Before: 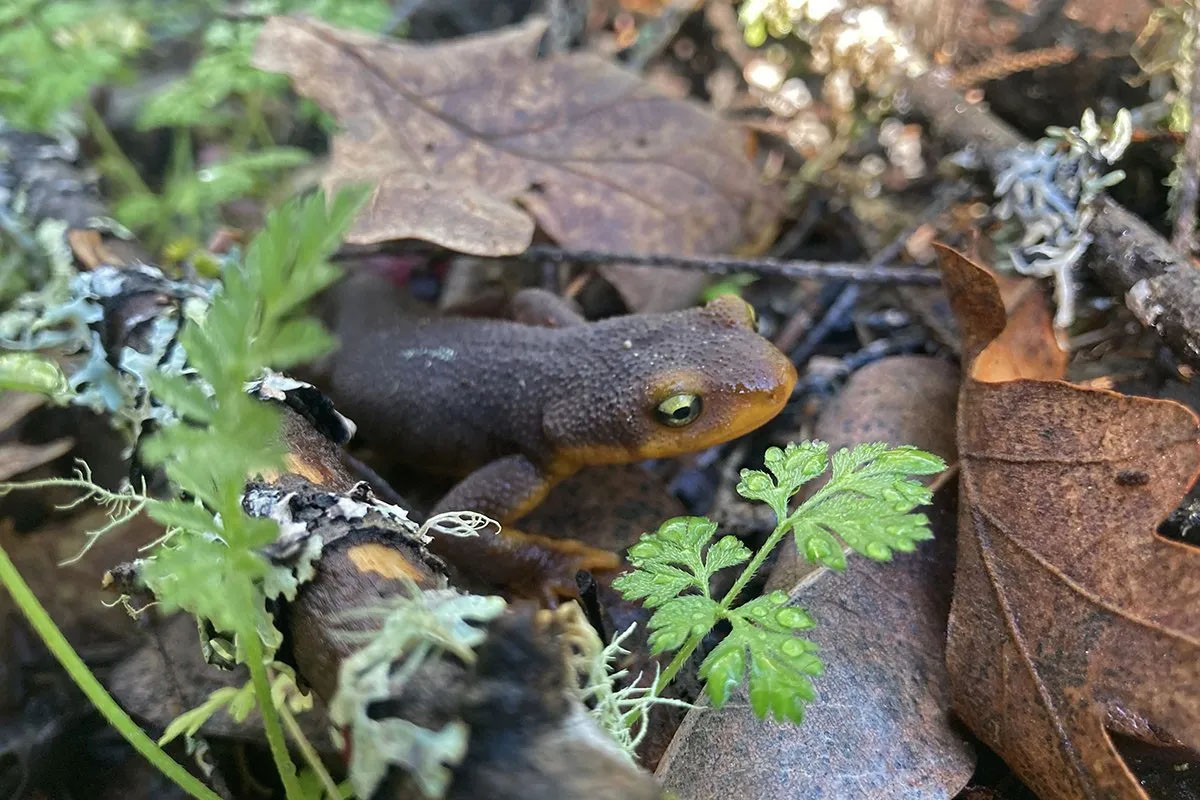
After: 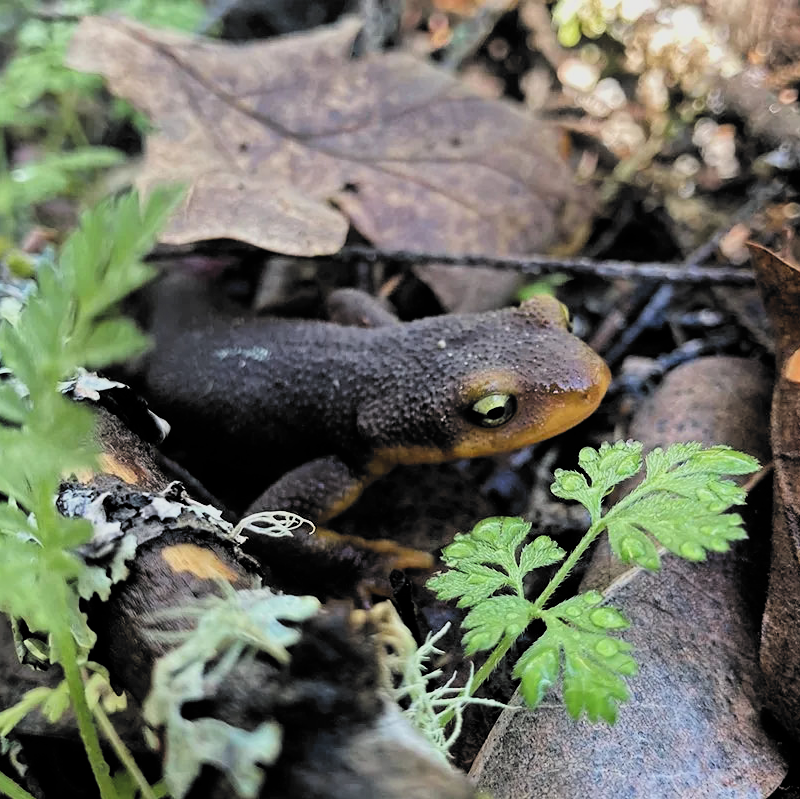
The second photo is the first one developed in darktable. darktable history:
filmic rgb: black relative exposure -5.1 EV, white relative exposure 3.98 EV, threshold 3.02 EV, hardness 2.88, contrast 1.393, highlights saturation mix -28.95%, color science v6 (2022), enable highlight reconstruction true
crop and rotate: left 15.532%, right 17.795%
